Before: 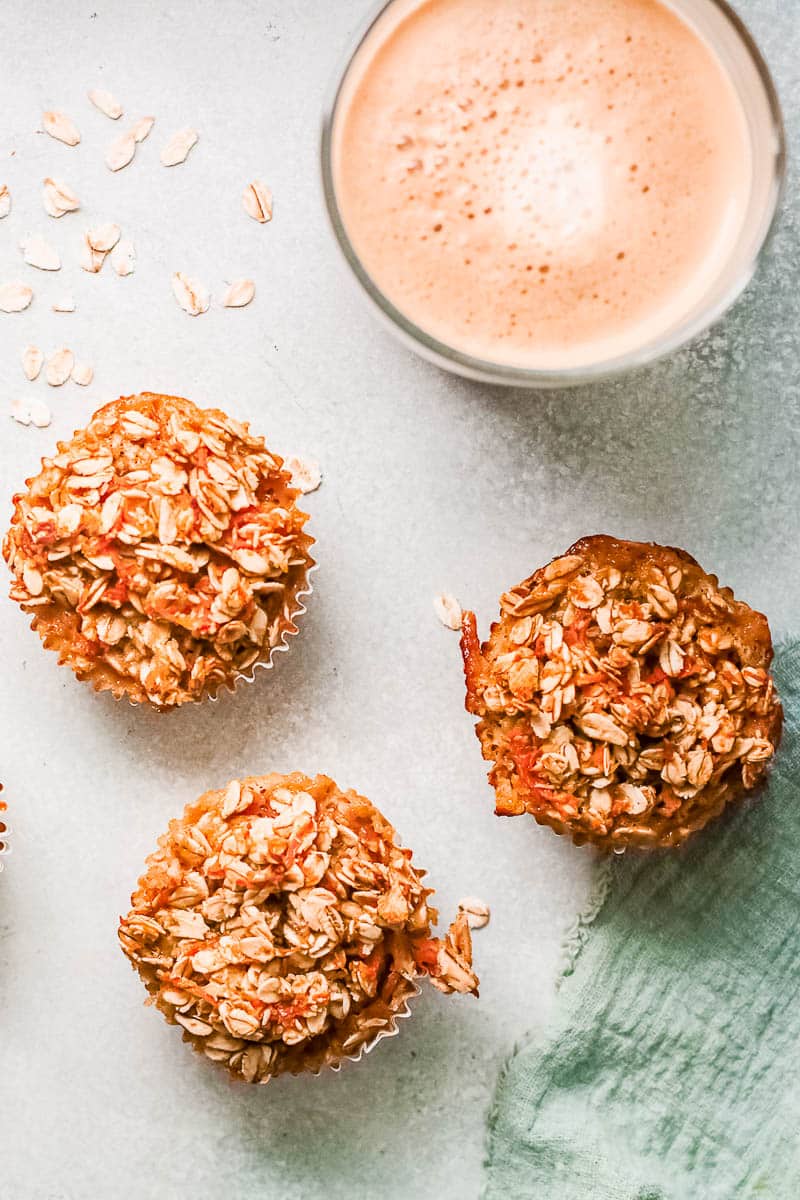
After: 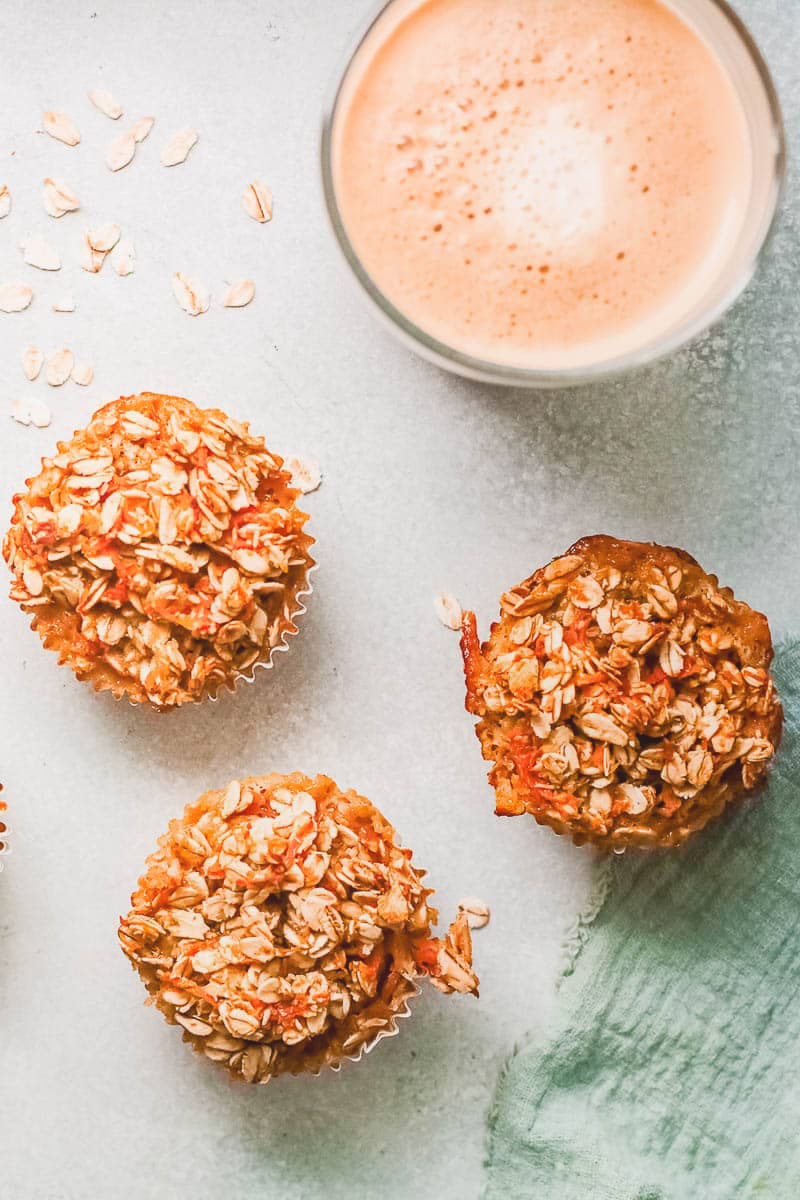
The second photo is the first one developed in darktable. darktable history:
local contrast: highlights 69%, shadows 69%, detail 82%, midtone range 0.322
